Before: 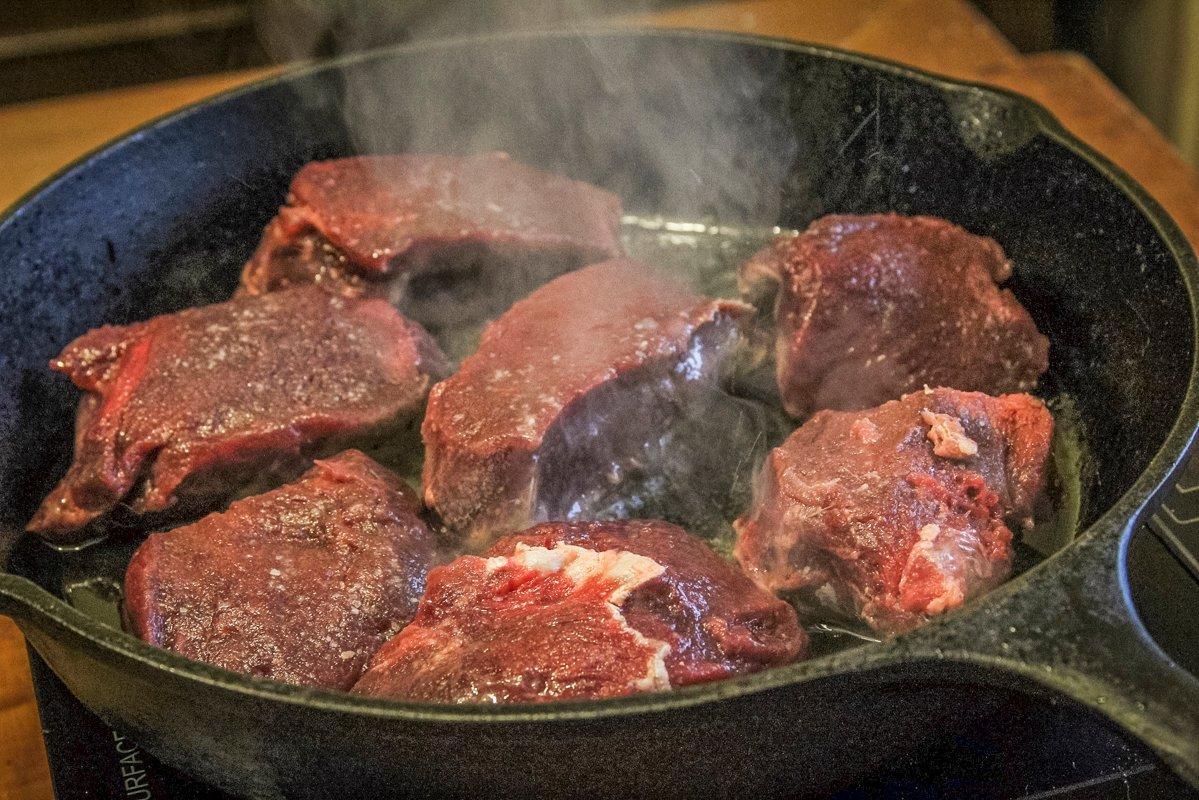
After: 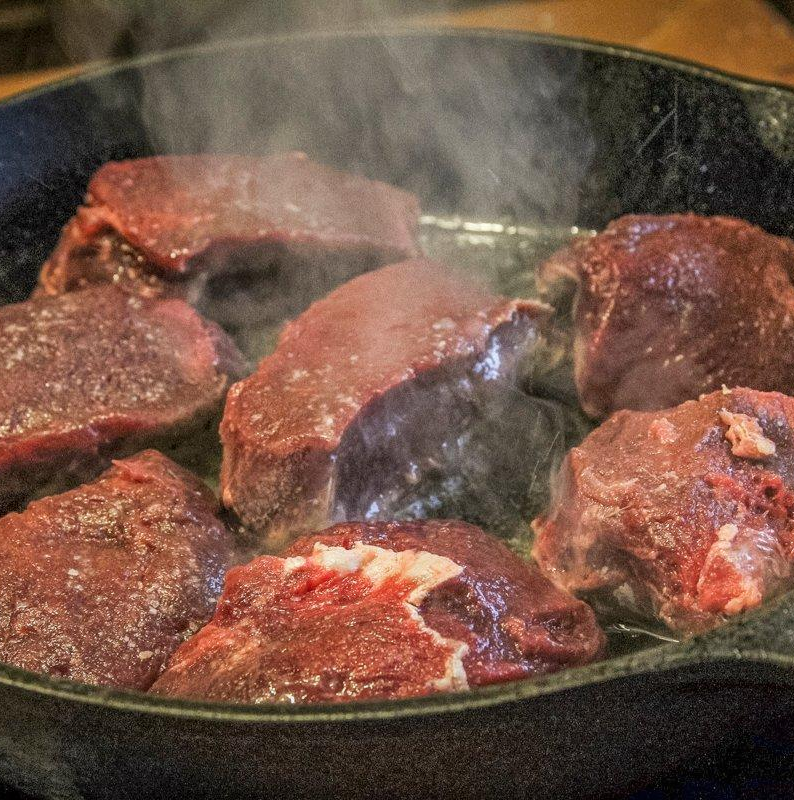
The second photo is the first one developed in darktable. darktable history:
crop: left 16.888%, right 16.807%
local contrast: detail 110%
